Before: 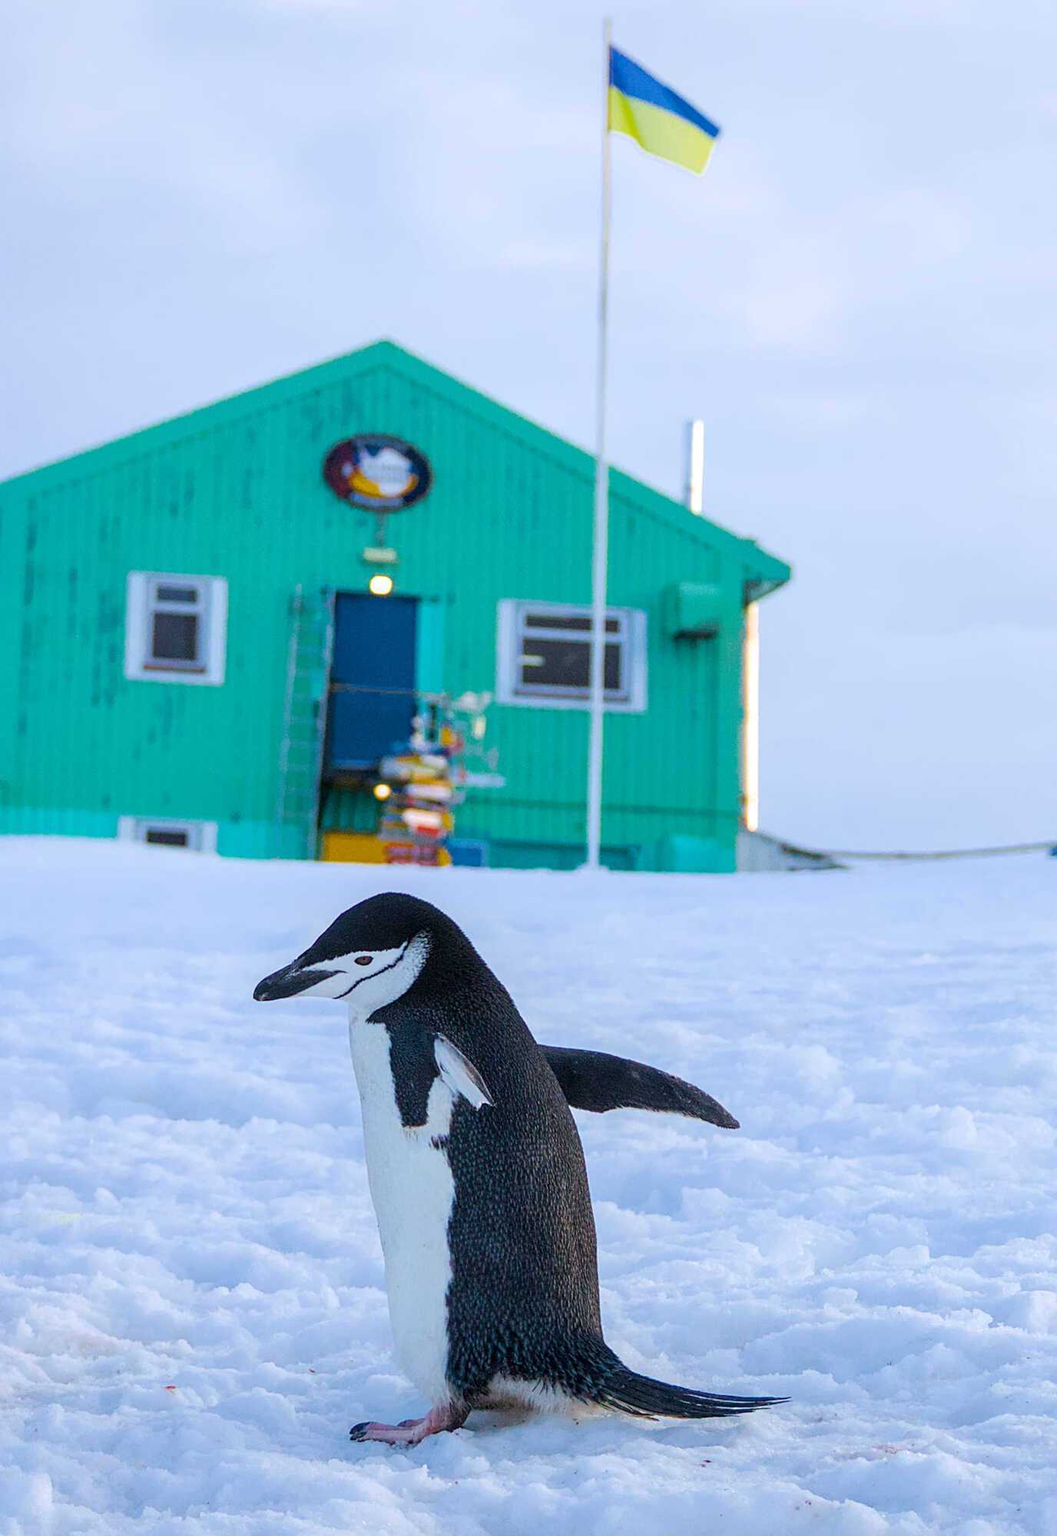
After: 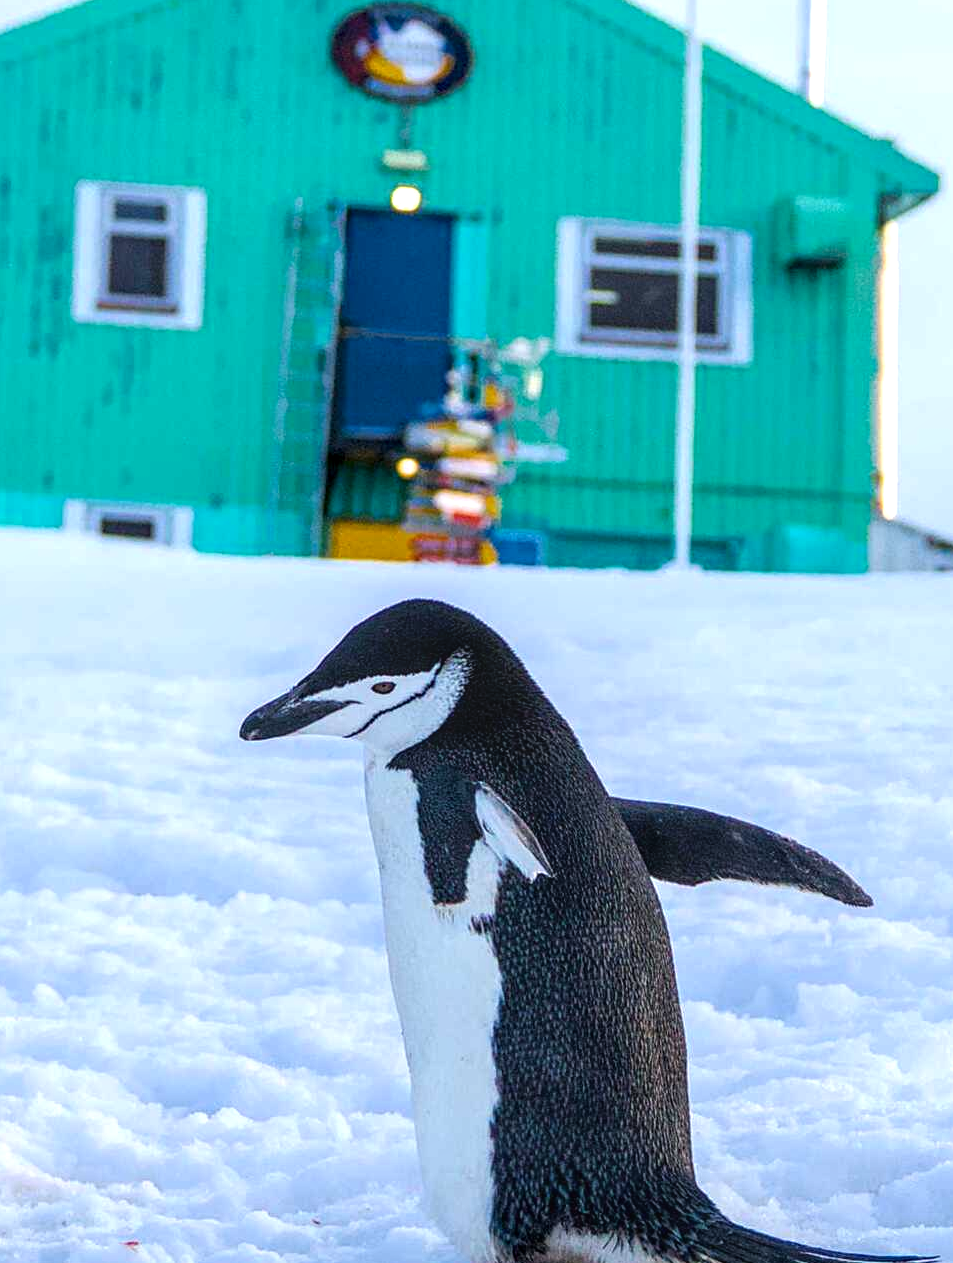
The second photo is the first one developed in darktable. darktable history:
local contrast: on, module defaults
contrast brightness saturation: contrast 0.028, brightness -0.035
crop: left 6.57%, top 28.166%, right 24.109%, bottom 8.636%
tone equalizer: -8 EV -0.409 EV, -7 EV -0.378 EV, -6 EV -0.334 EV, -5 EV -0.248 EV, -3 EV 0.209 EV, -2 EV 0.307 EV, -1 EV 0.414 EV, +0 EV 0.426 EV
